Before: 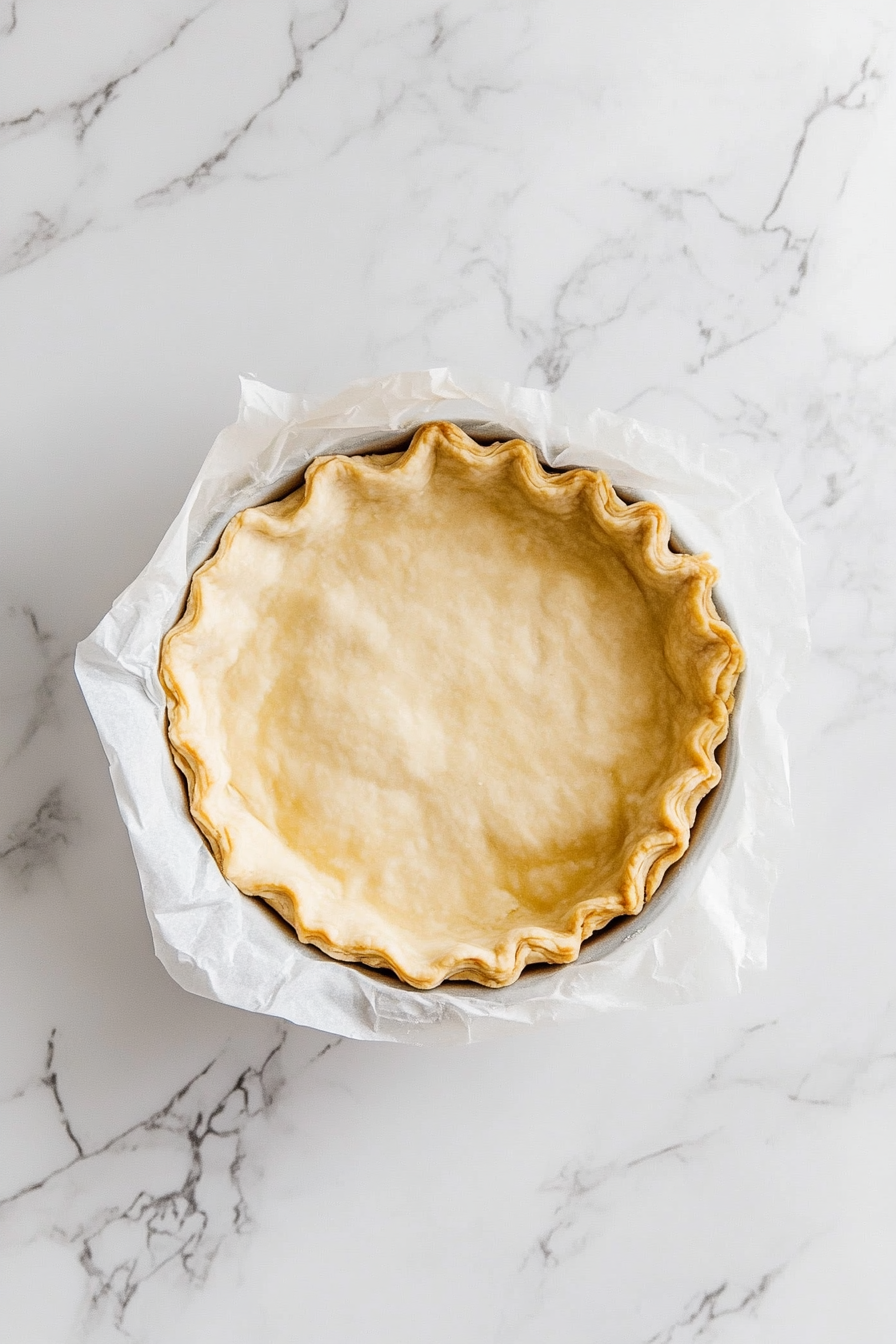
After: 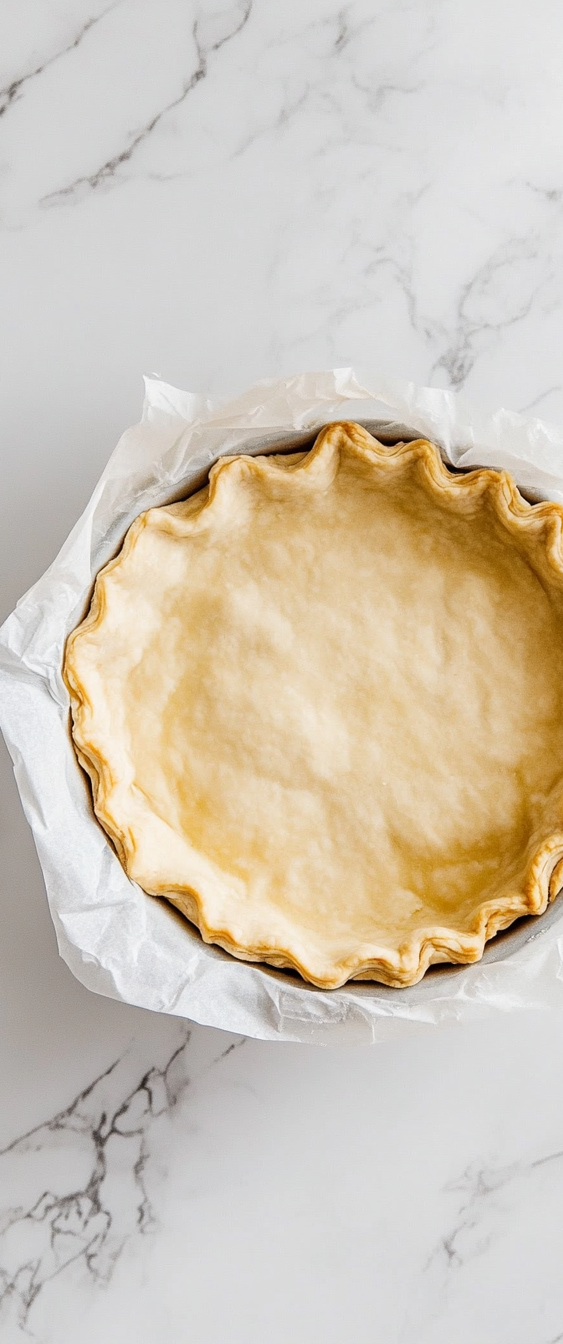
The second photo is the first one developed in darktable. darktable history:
crop: left 10.738%, right 26.366%
